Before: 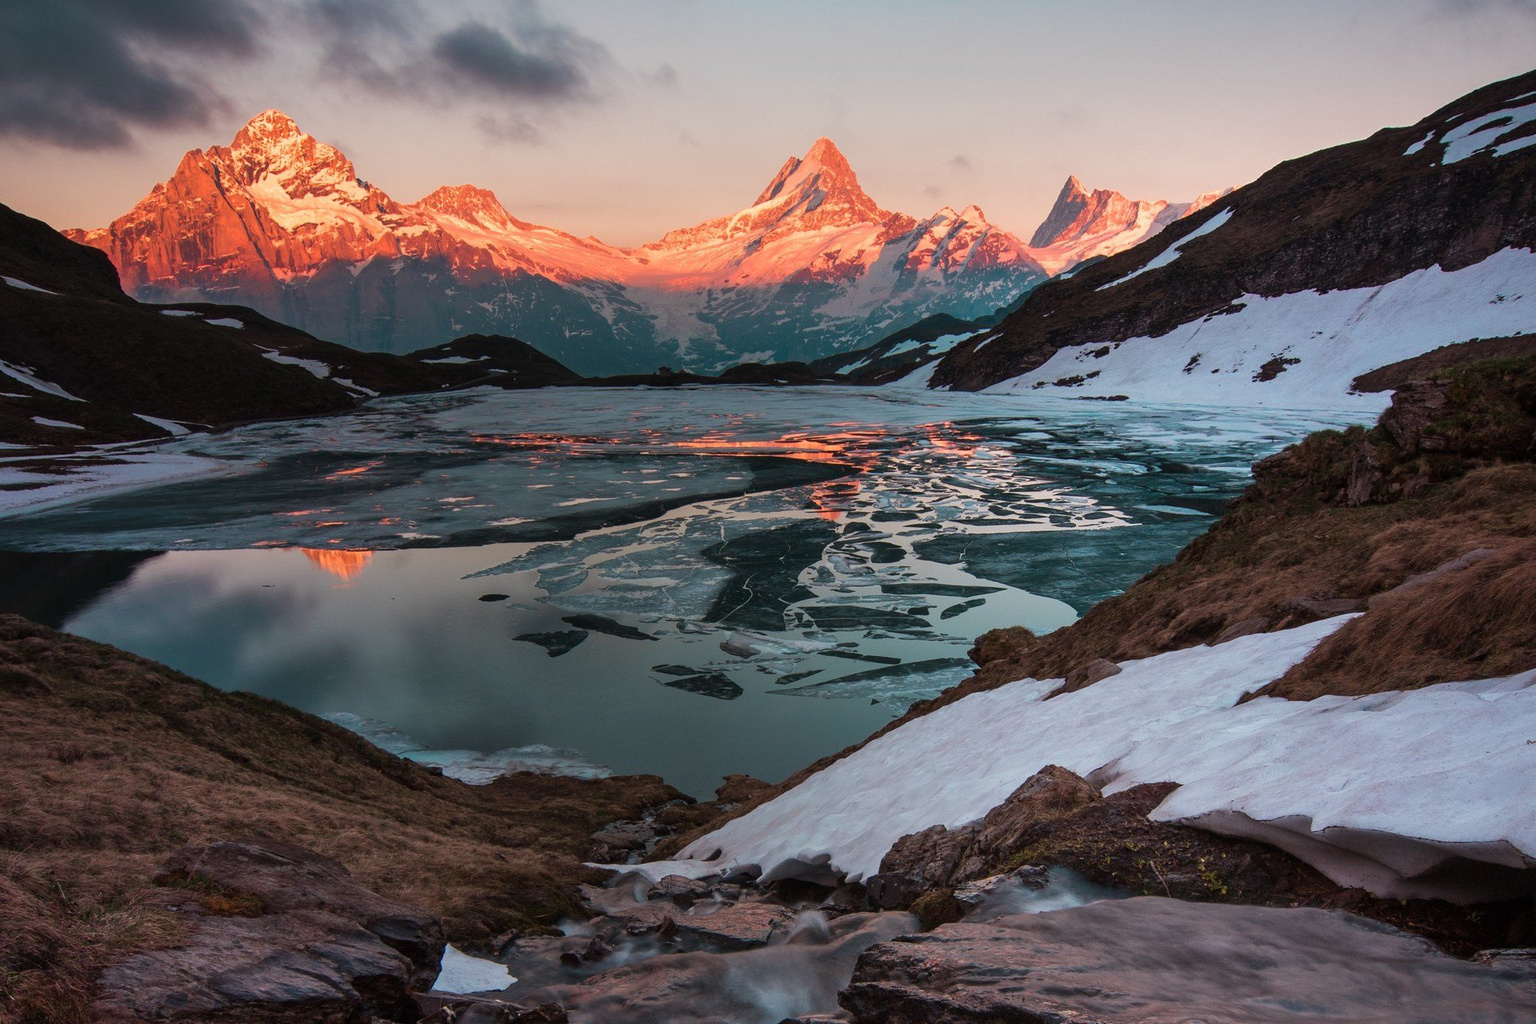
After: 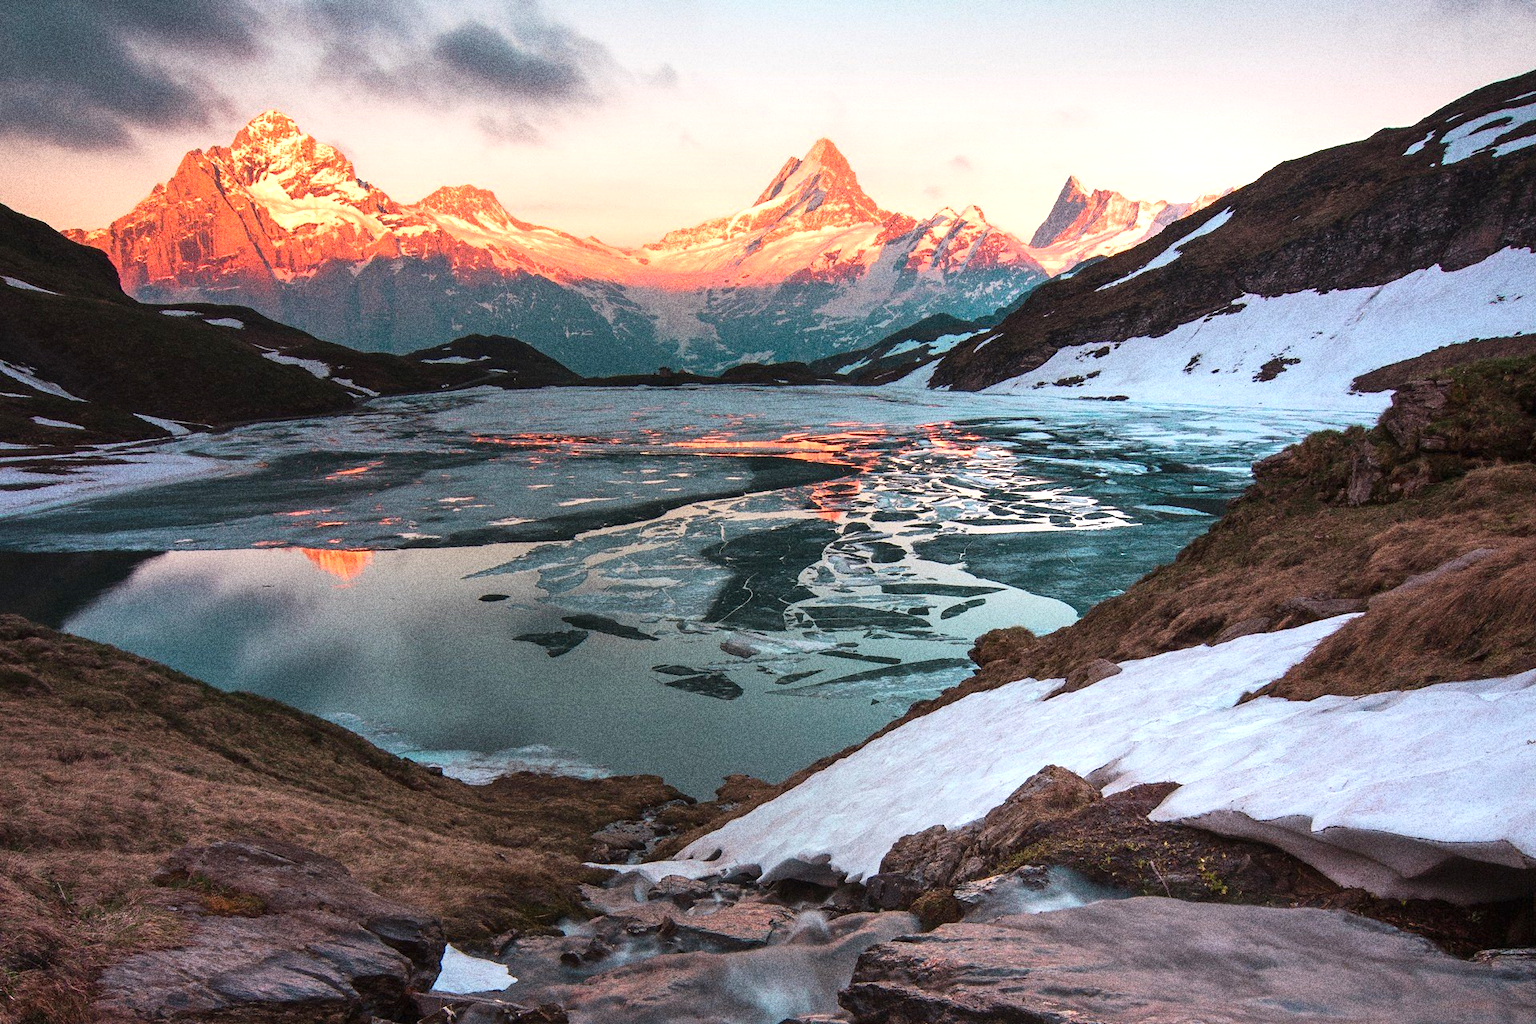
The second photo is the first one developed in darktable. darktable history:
grain: coarseness 10.62 ISO, strength 55.56%
exposure: black level correction 0, exposure 0.9 EV, compensate highlight preservation false
